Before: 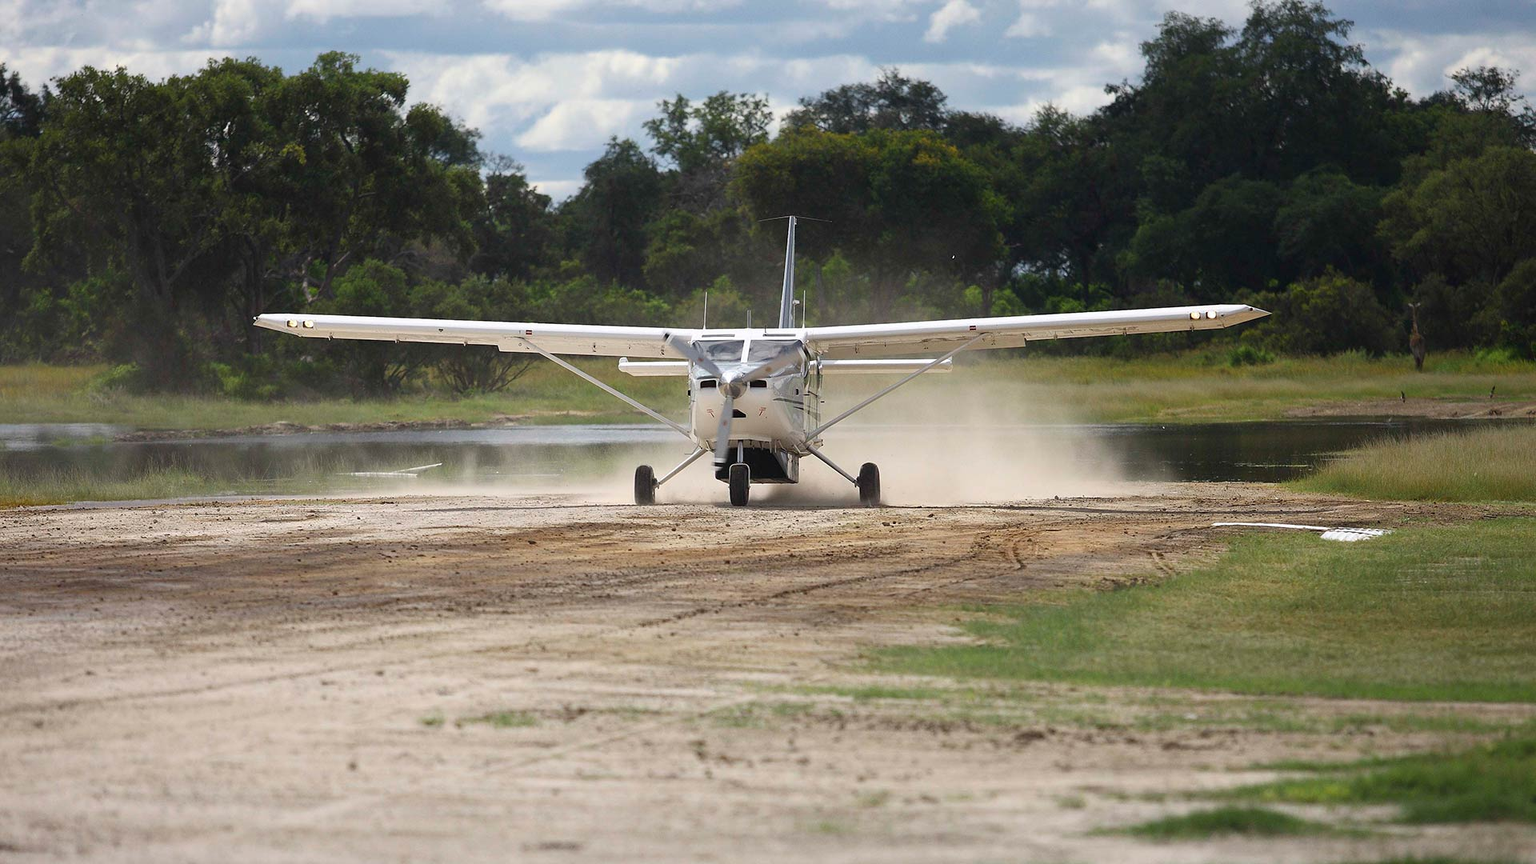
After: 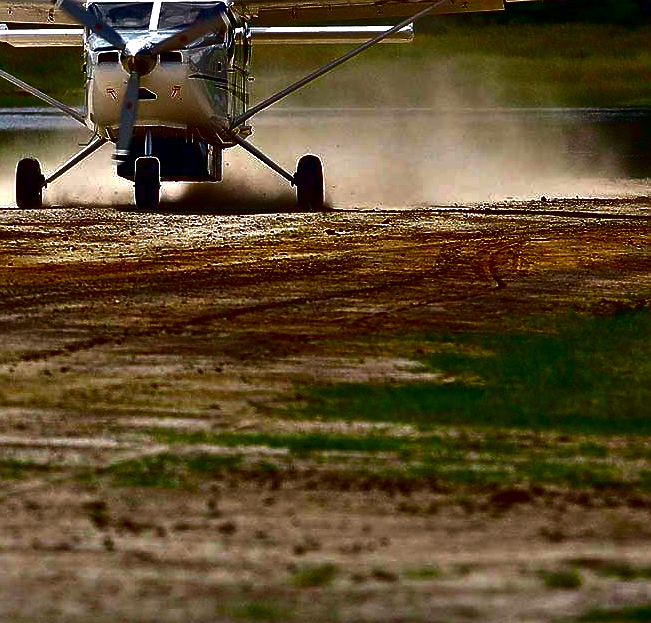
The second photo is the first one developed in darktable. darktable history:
contrast equalizer: octaves 7, y [[0.6 ×6], [0.55 ×6], [0 ×6], [0 ×6], [0 ×6]]
sharpen: radius 0.981, amount 0.613
contrast brightness saturation: brightness -0.981, saturation 0.989
crop: left 40.507%, top 39.252%, right 25.539%, bottom 3.01%
